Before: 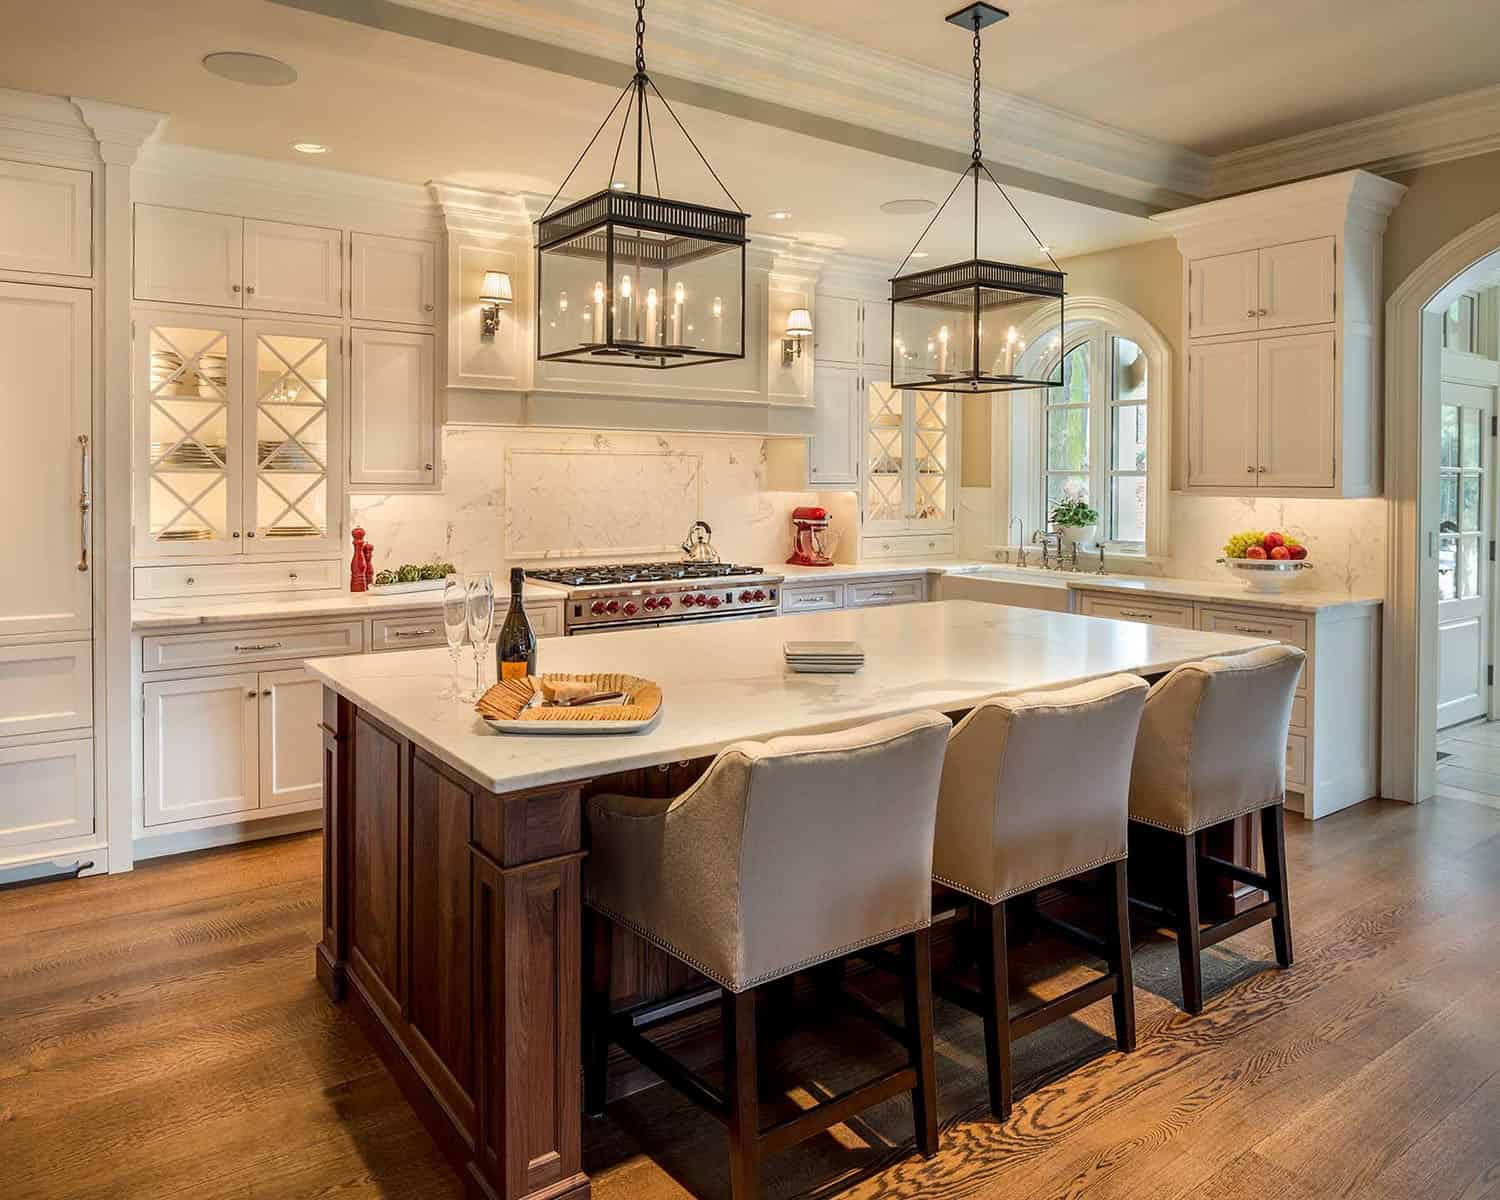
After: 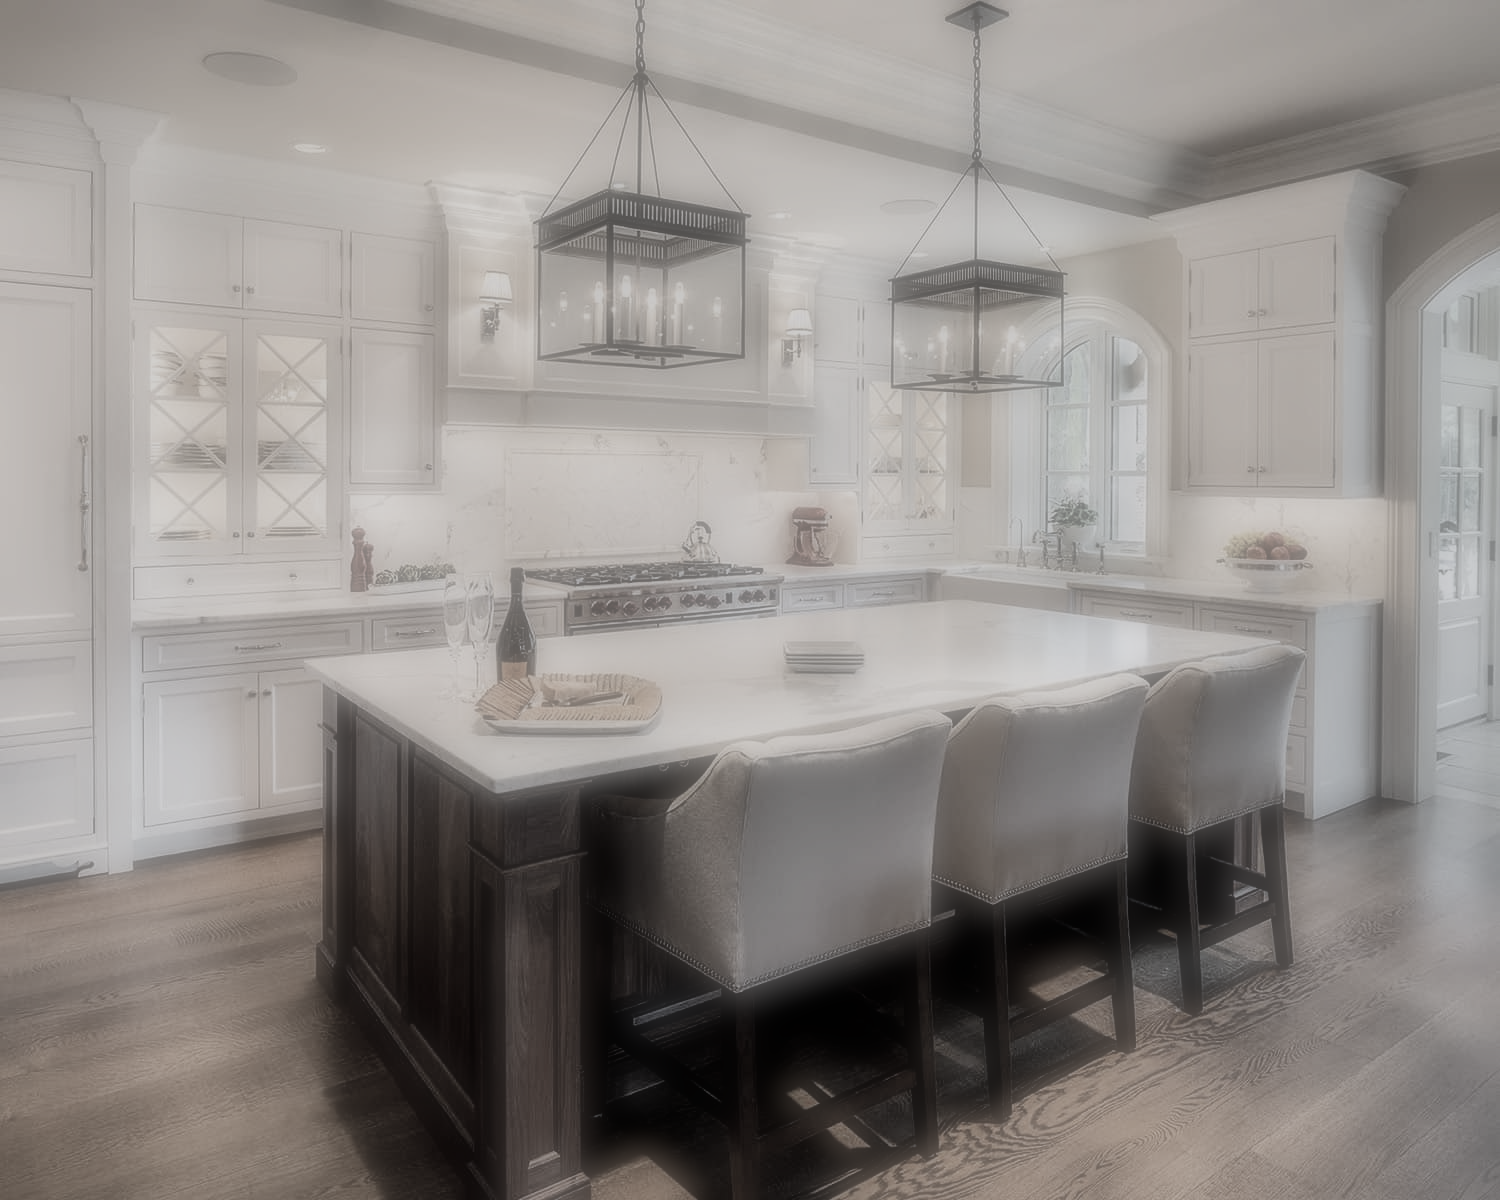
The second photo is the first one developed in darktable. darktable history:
color calibration: illuminant as shot in camera, x 0.358, y 0.373, temperature 4628.91 K
filmic rgb: black relative exposure -7.65 EV, white relative exposure 4.56 EV, hardness 3.61, color science v6 (2022)
soften: on, module defaults
color correction: saturation 0.2
